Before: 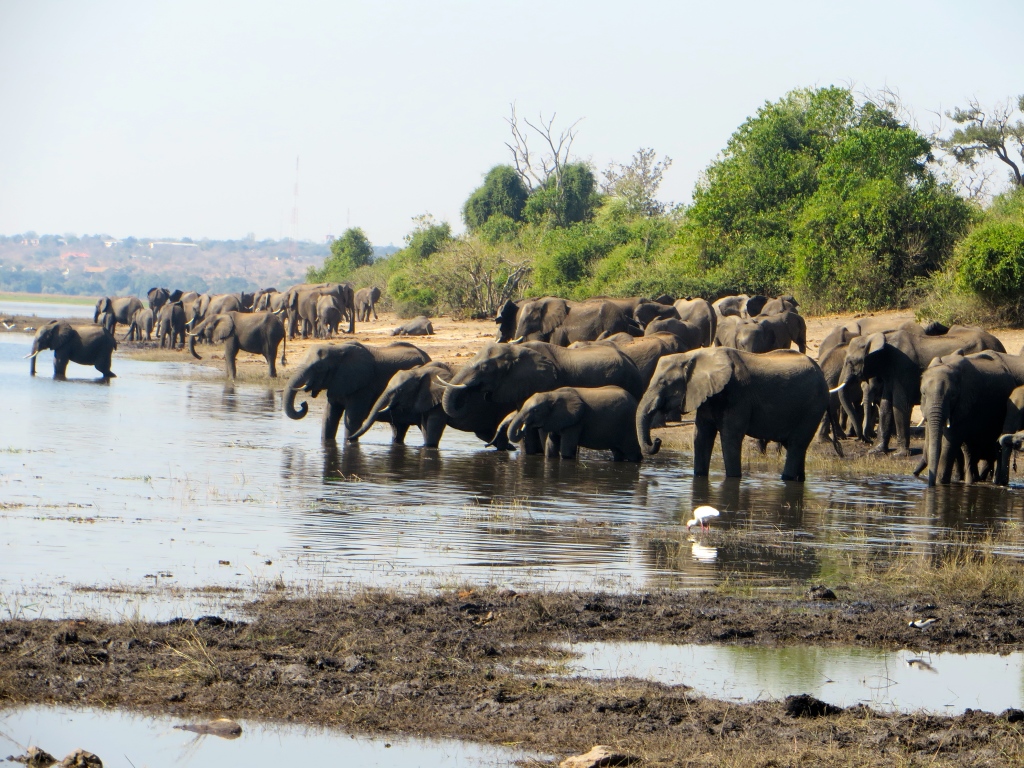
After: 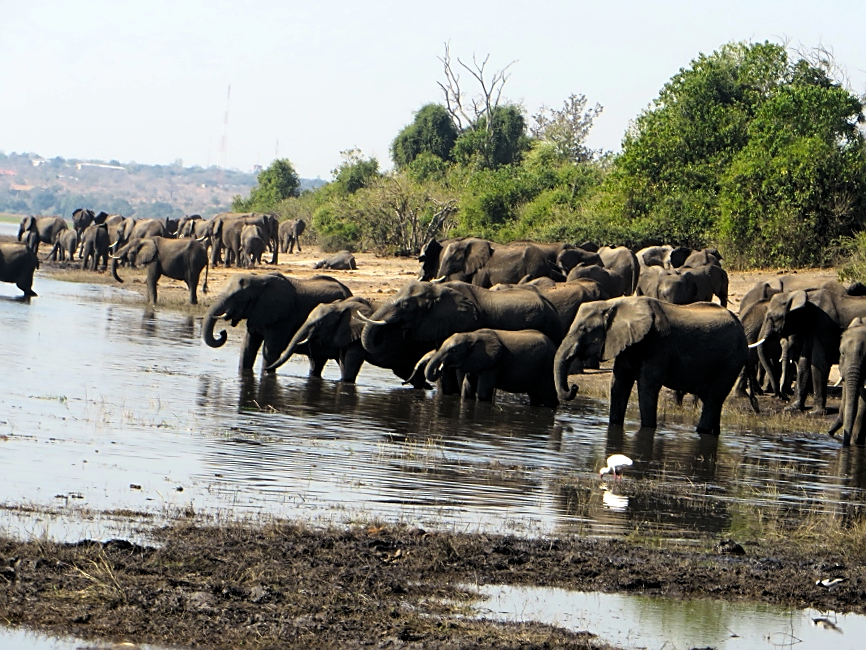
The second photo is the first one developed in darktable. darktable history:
crop and rotate: angle -2.89°, left 5.099%, top 5.22%, right 4.697%, bottom 4.531%
sharpen: on, module defaults
levels: levels [0.029, 0.545, 0.971]
